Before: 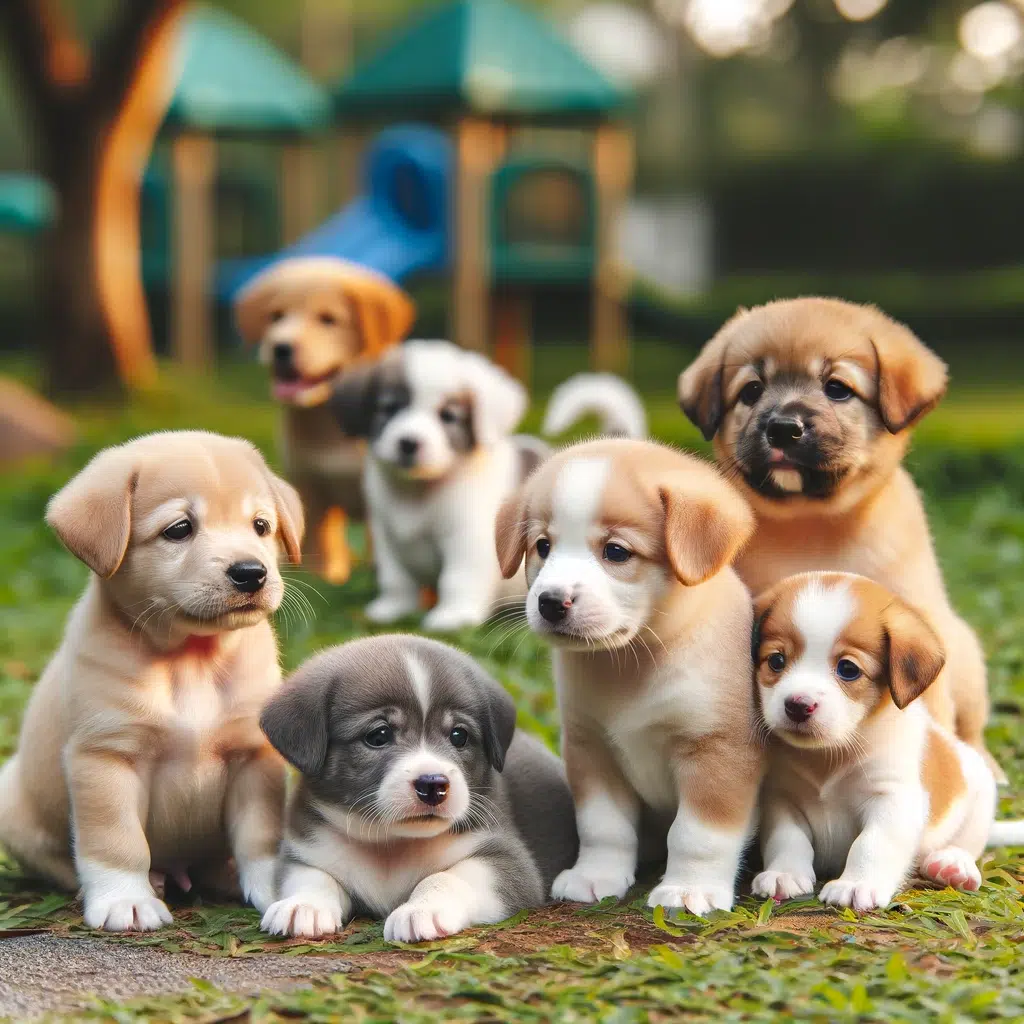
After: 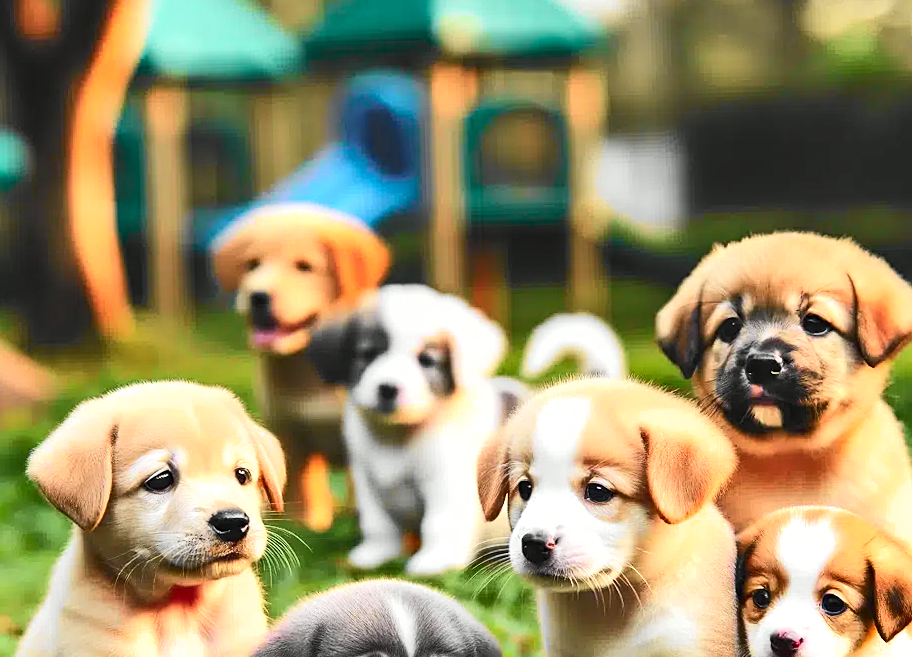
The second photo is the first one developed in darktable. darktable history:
tone curve: curves: ch0 [(0, 0) (0.055, 0.057) (0.258, 0.307) (0.434, 0.543) (0.517, 0.657) (0.745, 0.874) (1, 1)]; ch1 [(0, 0) (0.346, 0.307) (0.418, 0.383) (0.46, 0.439) (0.482, 0.493) (0.502, 0.497) (0.517, 0.506) (0.55, 0.561) (0.588, 0.61) (0.646, 0.688) (1, 1)]; ch2 [(0, 0) (0.346, 0.34) (0.431, 0.45) (0.485, 0.499) (0.5, 0.503) (0.527, 0.508) (0.545, 0.562) (0.679, 0.706) (1, 1)], color space Lab, independent channels, preserve colors none
tone equalizer: -8 EV -0.417 EV, -7 EV -0.389 EV, -6 EV -0.333 EV, -5 EV -0.222 EV, -3 EV 0.222 EV, -2 EV 0.333 EV, -1 EV 0.389 EV, +0 EV 0.417 EV, edges refinement/feathering 500, mask exposure compensation -1.25 EV, preserve details no
sharpen: on, module defaults
rotate and perspective: rotation -1.42°, crop left 0.016, crop right 0.984, crop top 0.035, crop bottom 0.965
shadows and highlights: low approximation 0.01, soften with gaussian
crop: left 1.509%, top 3.452%, right 7.696%, bottom 28.452%
